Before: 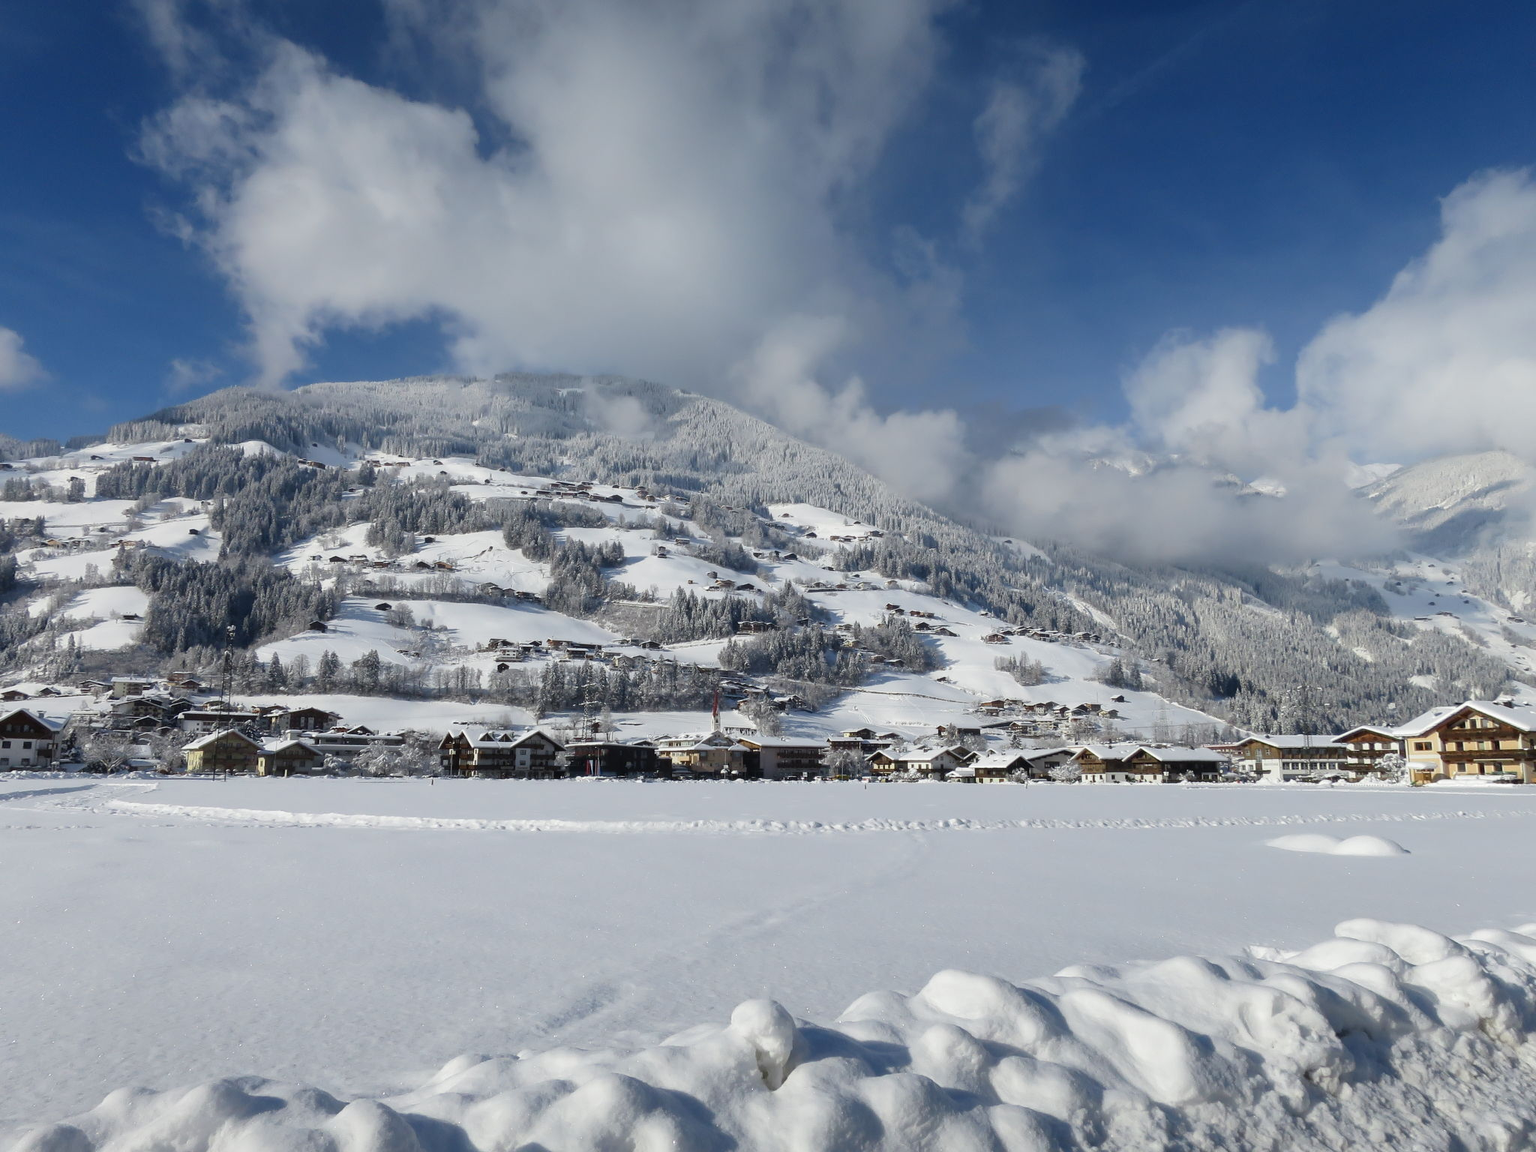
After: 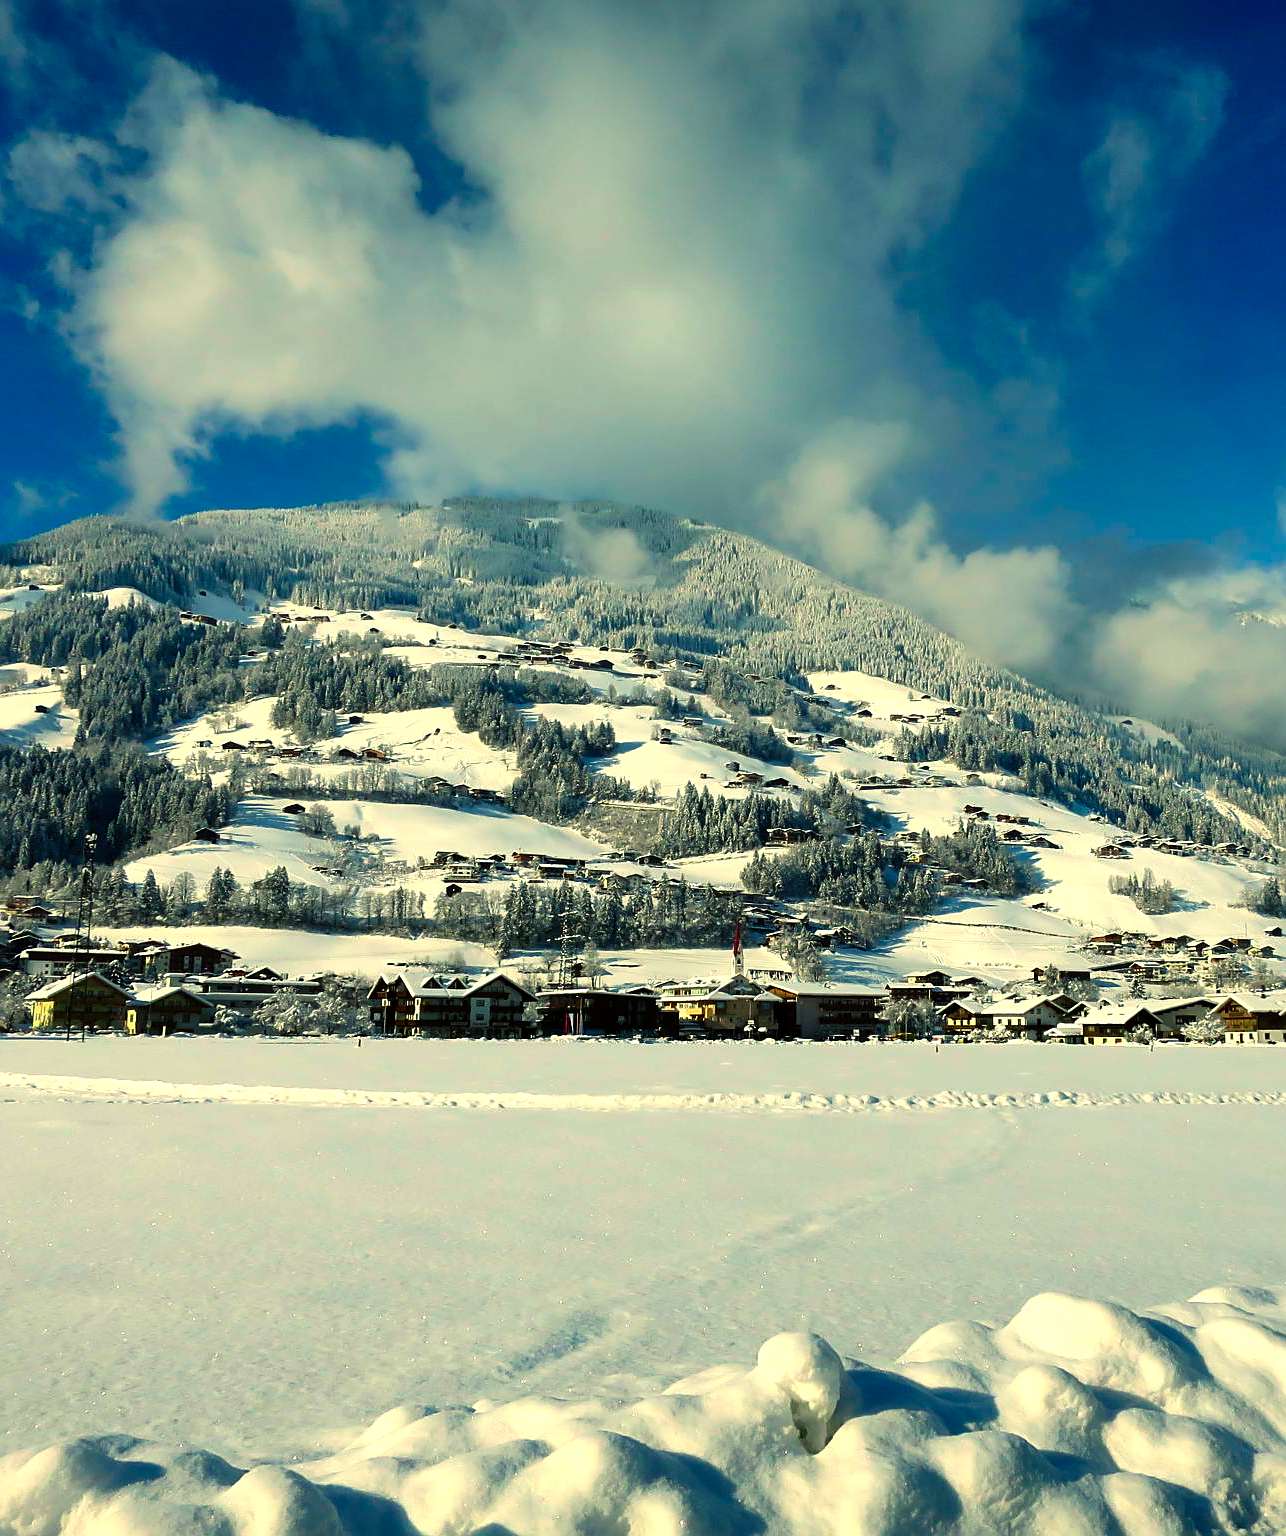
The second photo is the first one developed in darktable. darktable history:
crop: left 10.644%, right 26.528%
sharpen: on, module defaults
color contrast: green-magenta contrast 1.69, blue-yellow contrast 1.49
exposure: exposure 0.2 EV, compensate highlight preservation false
shadows and highlights: shadows 30.86, highlights 0, soften with gaussian
color calibration: illuminant as shot in camera, x 0.358, y 0.373, temperature 4628.91 K
color balance: mode lift, gamma, gain (sRGB), lift [1.014, 0.966, 0.918, 0.87], gamma [0.86, 0.734, 0.918, 0.976], gain [1.063, 1.13, 1.063, 0.86]
